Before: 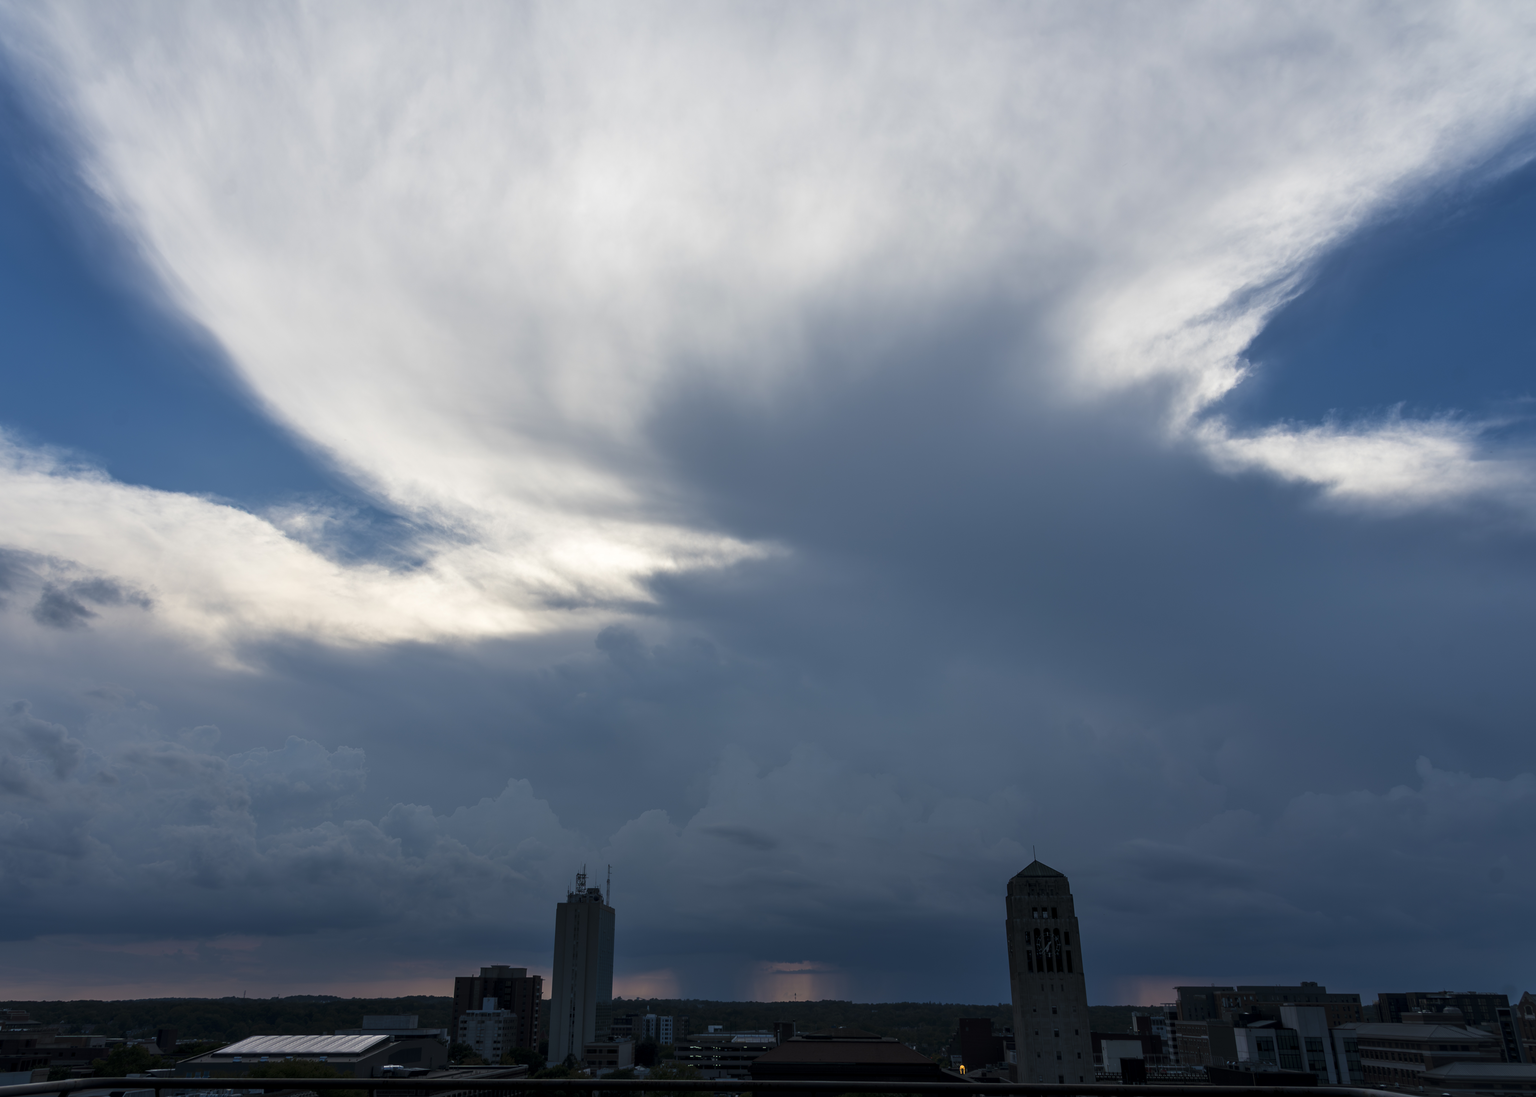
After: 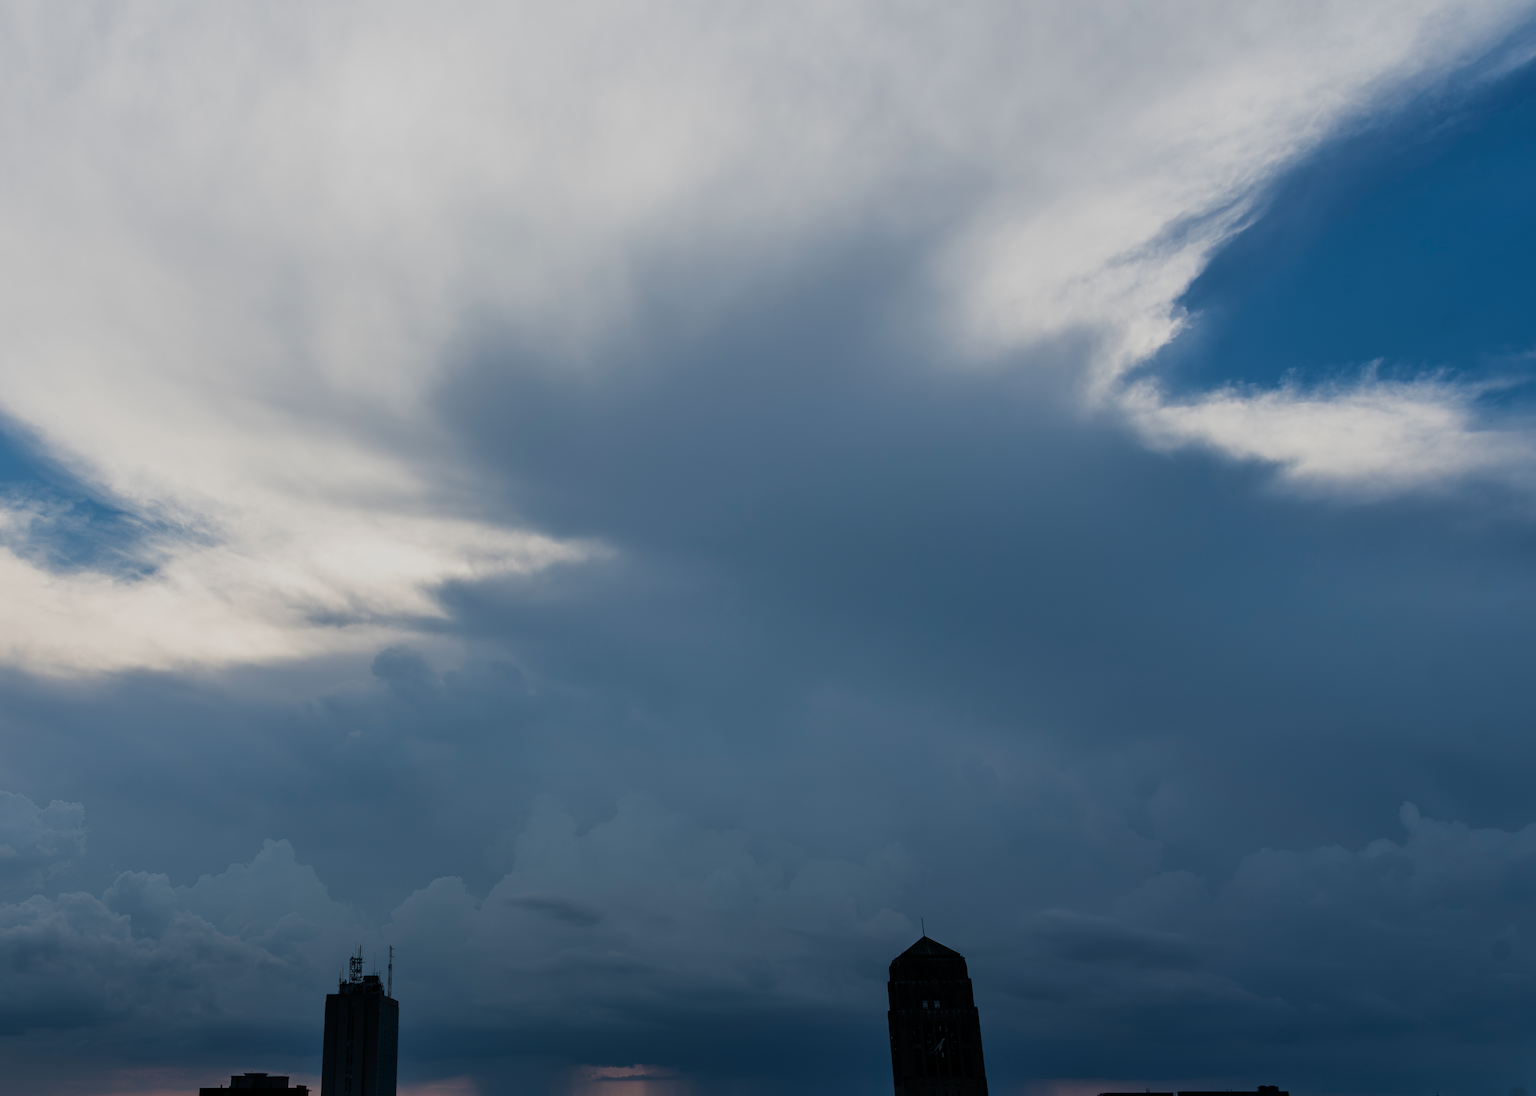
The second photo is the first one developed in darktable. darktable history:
crop: left 19.159%, top 9.58%, bottom 9.58%
filmic rgb: black relative exposure -7.65 EV, white relative exposure 4.56 EV, hardness 3.61
rotate and perspective: rotation -0.45°, automatic cropping original format, crop left 0.008, crop right 0.992, crop top 0.012, crop bottom 0.988
